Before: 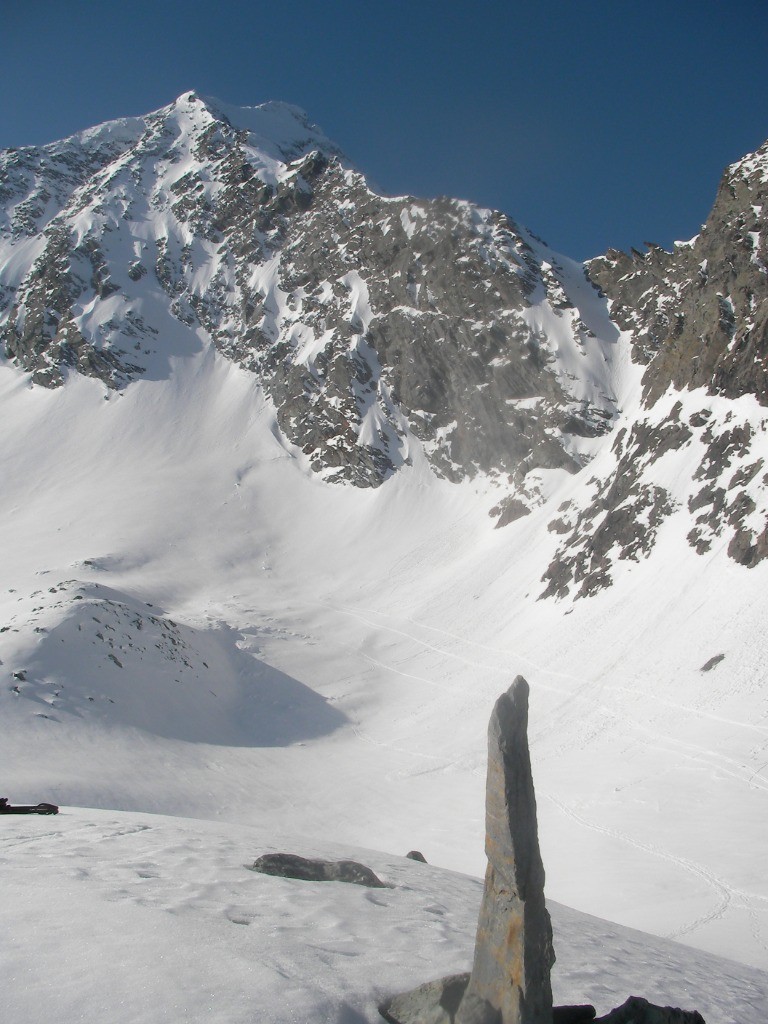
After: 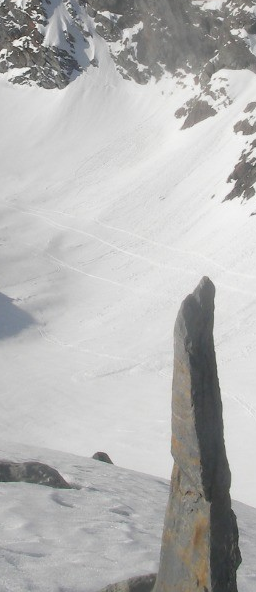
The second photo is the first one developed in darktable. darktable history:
crop: left 40.953%, top 39.019%, right 25.642%, bottom 3.123%
